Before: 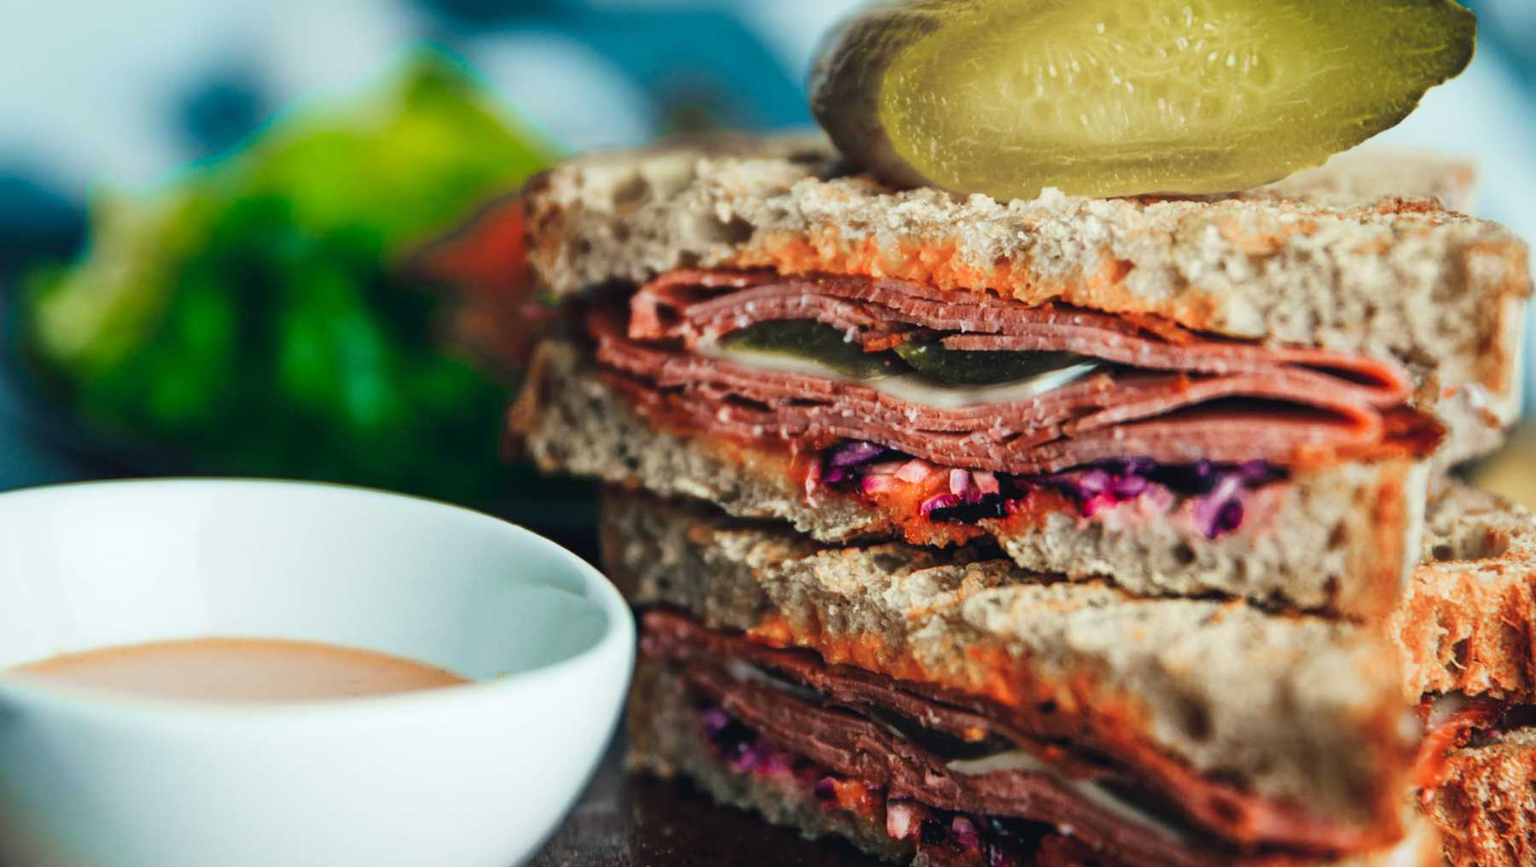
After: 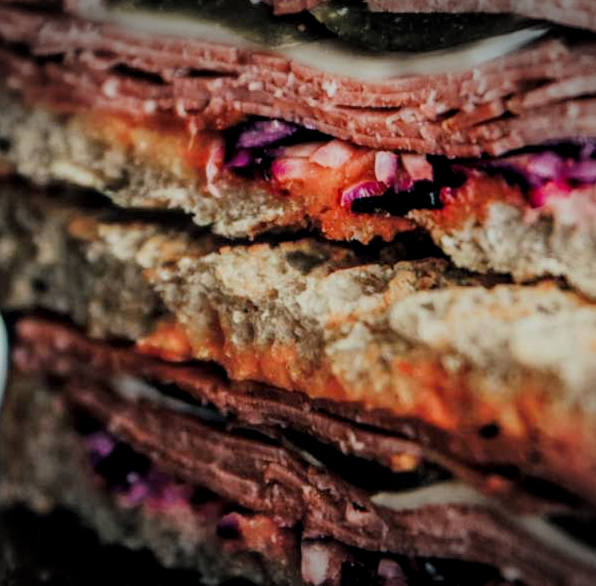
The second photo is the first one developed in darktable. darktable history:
local contrast: on, module defaults
vignetting: fall-off start 100.5%, width/height ratio 1.307
filmic rgb: black relative exposure -7.17 EV, white relative exposure 5.35 EV, hardness 3.02
crop: left 41.013%, top 39.241%, right 25.845%, bottom 3.067%
